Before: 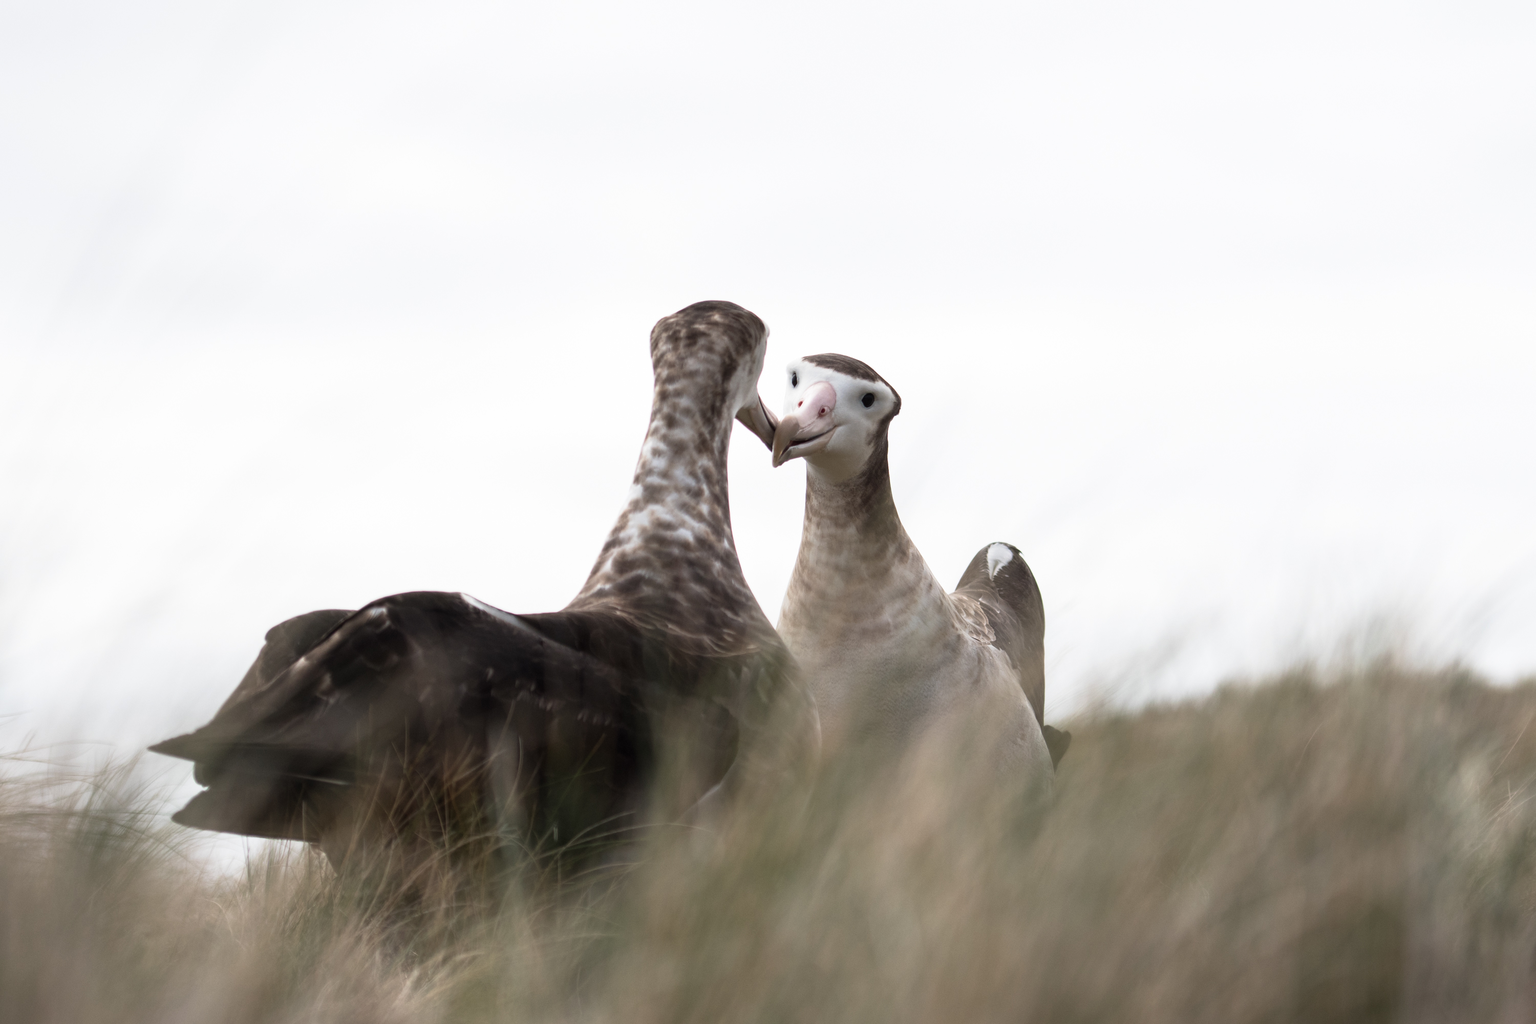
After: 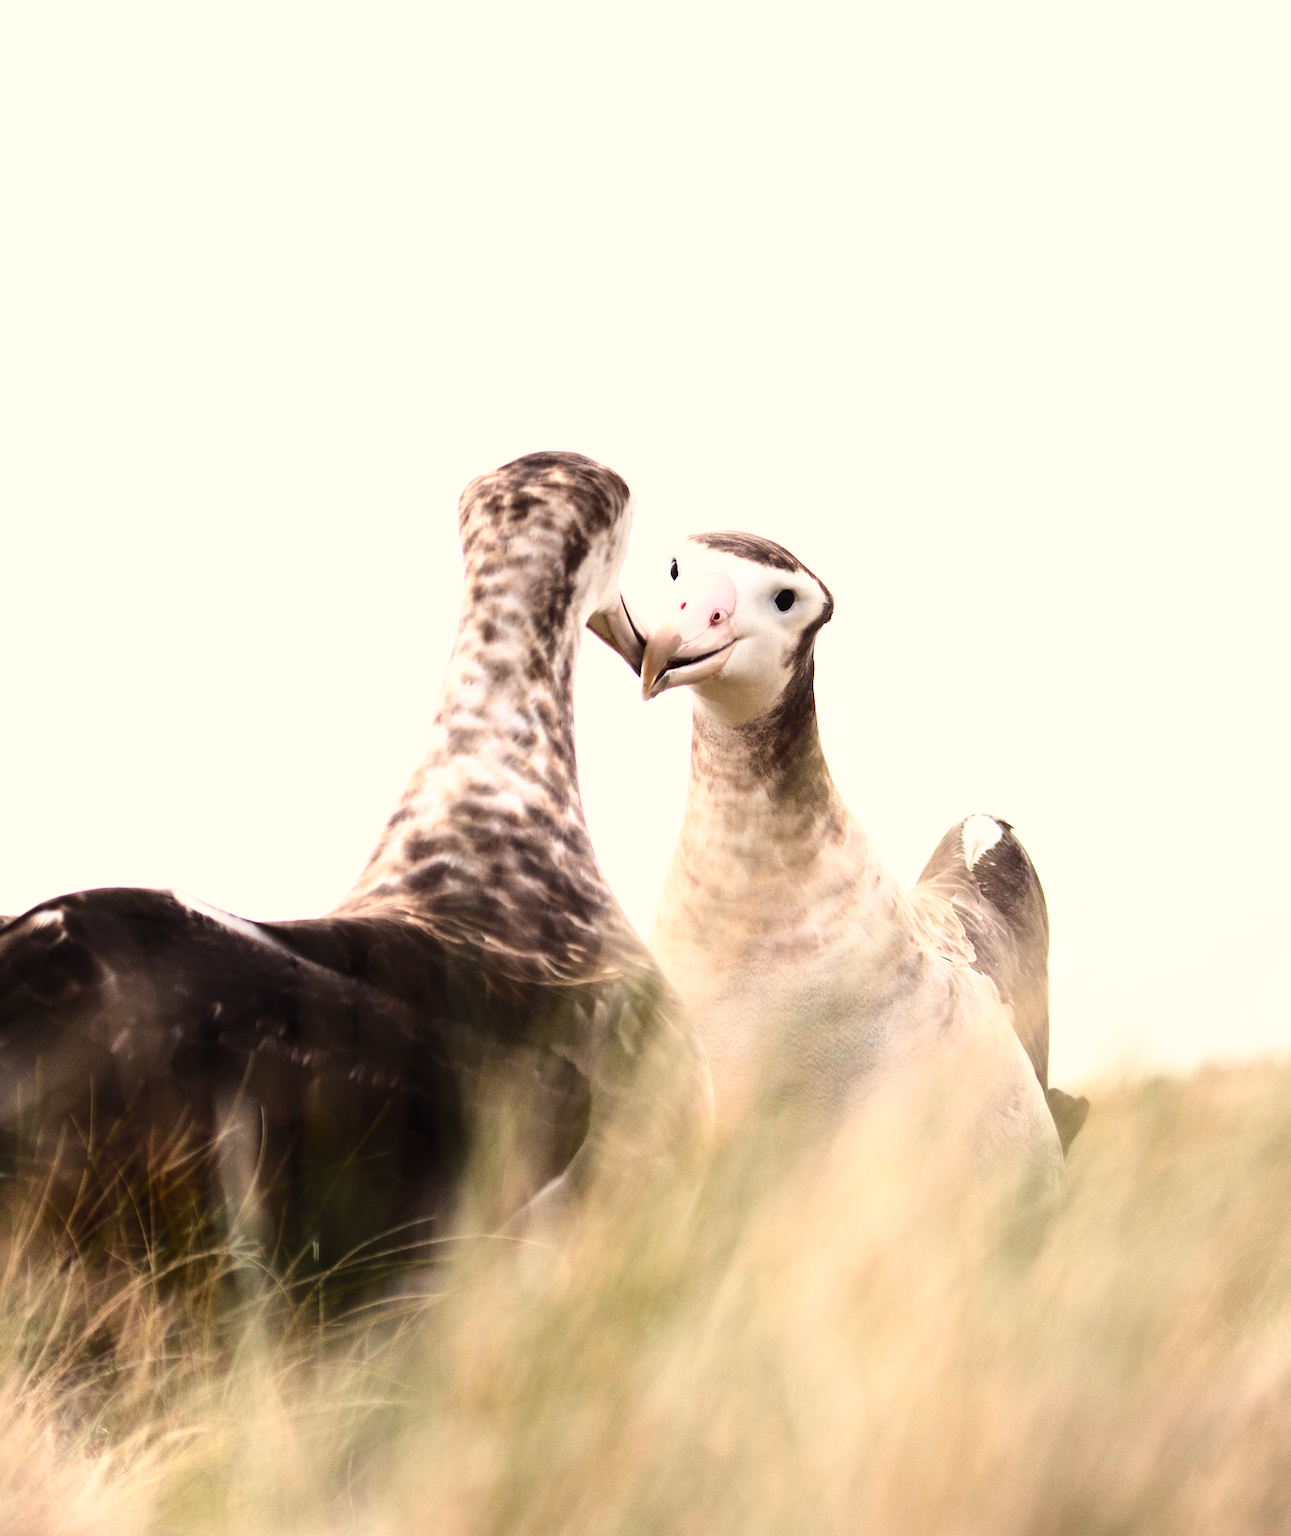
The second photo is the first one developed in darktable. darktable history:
color balance rgb: shadows lift › chroma 1.015%, shadows lift › hue 30.46°, power › chroma 0.317%, power › hue 23.32°, highlights gain › chroma 3.011%, highlights gain › hue 73.13°, perceptual saturation grading › global saturation 25.04%, perceptual saturation grading › highlights -50.282%, perceptual saturation grading › shadows 30.92%, contrast 14.904%
crop and rotate: left 22.497%, right 21.464%
base curve: curves: ch0 [(0, 0) (0.026, 0.03) (0.109, 0.232) (0.351, 0.748) (0.669, 0.968) (1, 1)]
contrast brightness saturation: contrast 0.203, brightness 0.167, saturation 0.226
